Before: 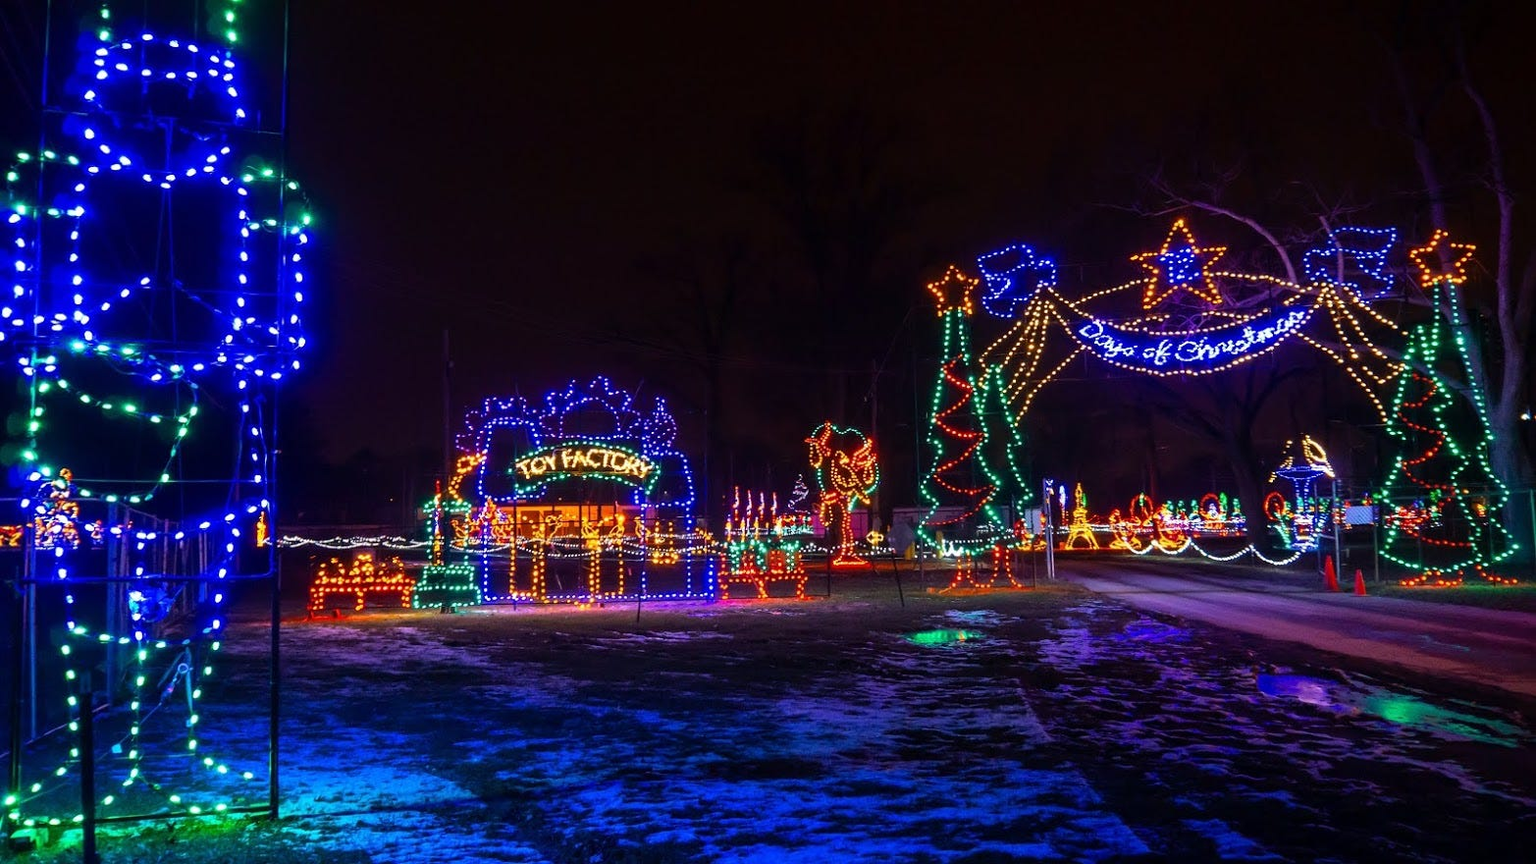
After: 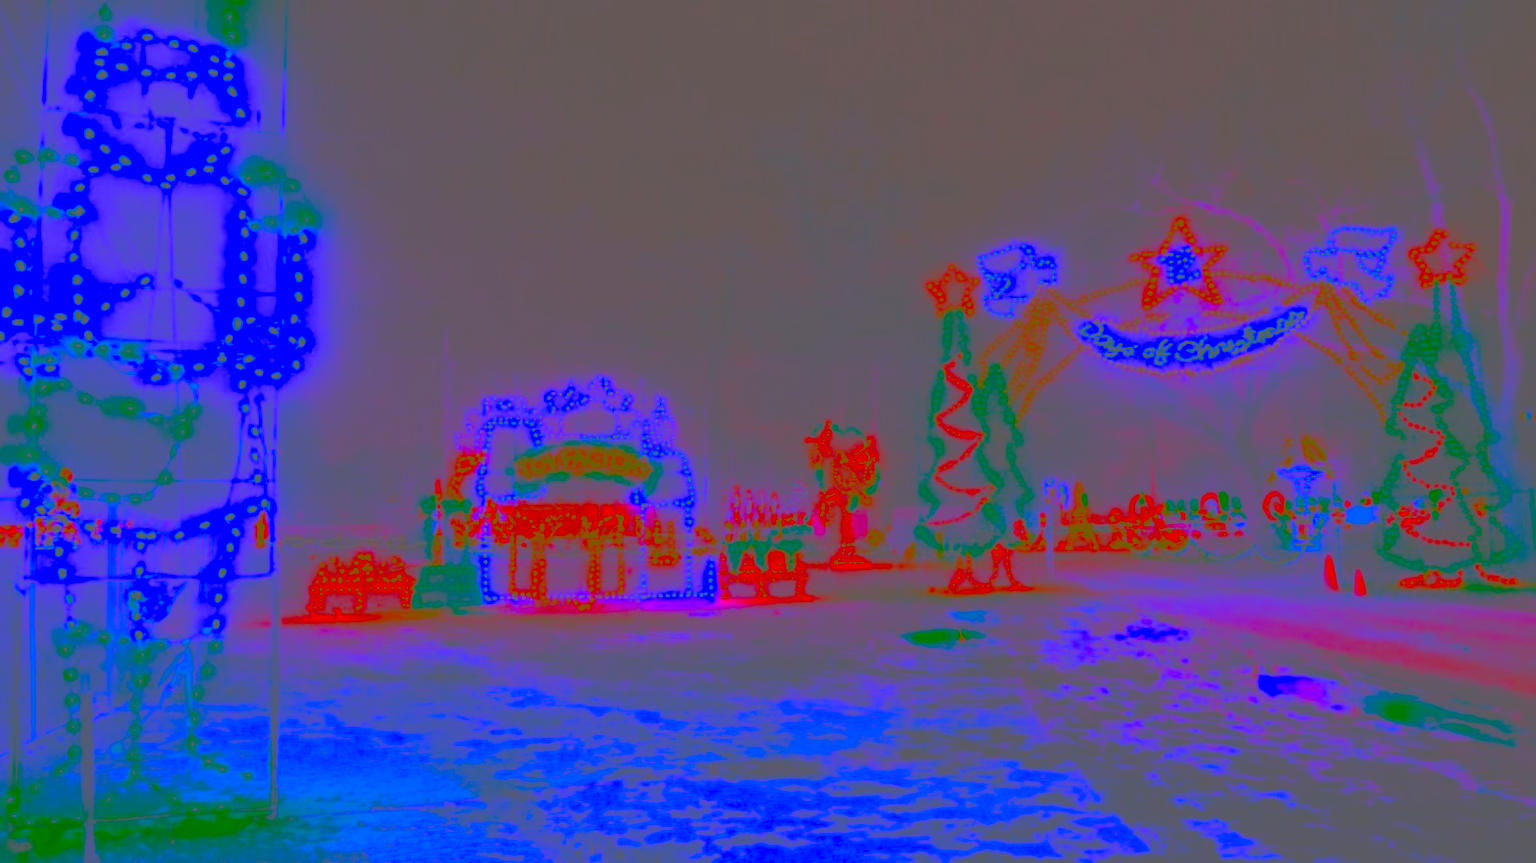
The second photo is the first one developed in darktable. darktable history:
contrast brightness saturation: contrast -0.981, brightness -0.169, saturation 0.768
